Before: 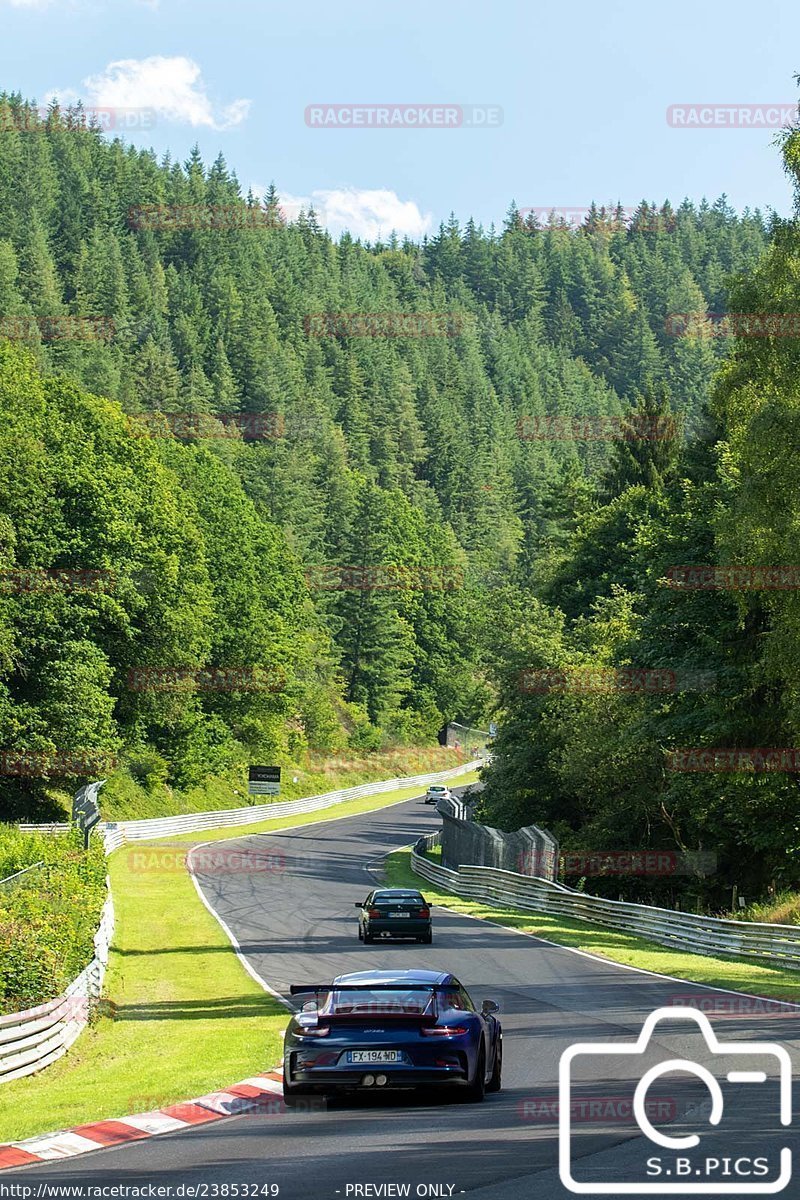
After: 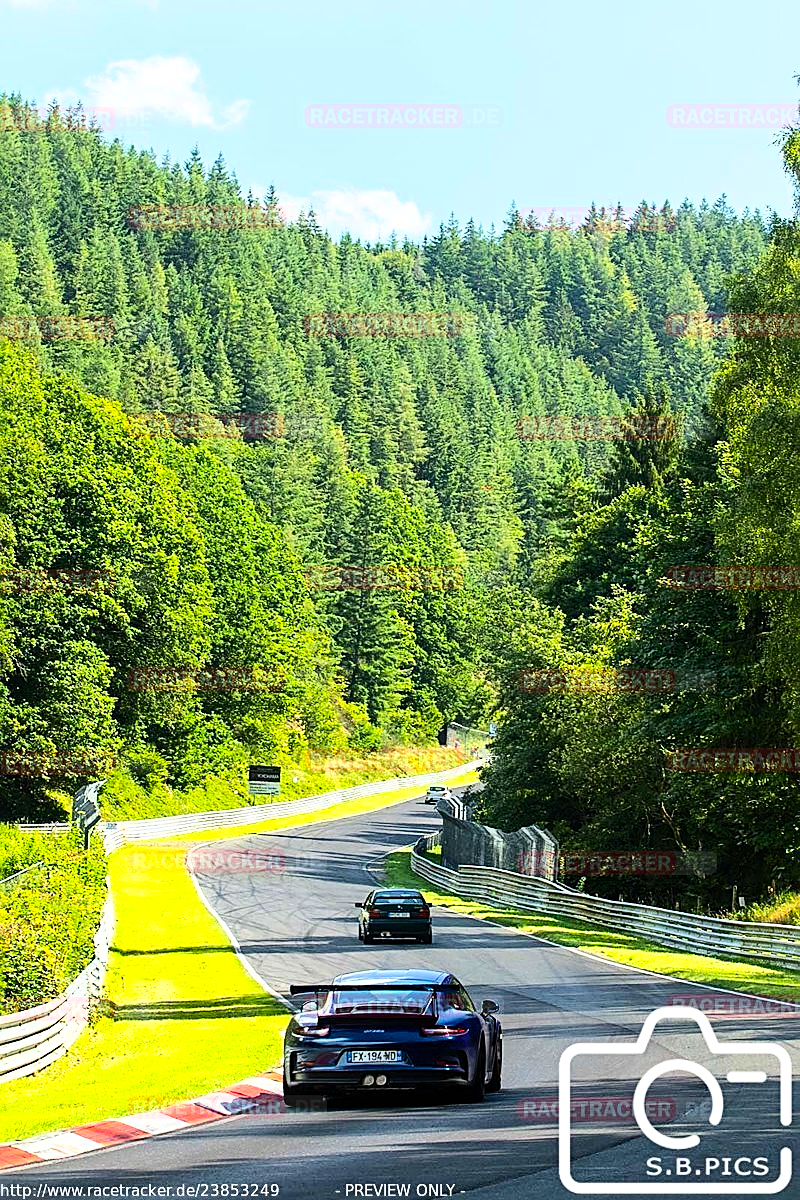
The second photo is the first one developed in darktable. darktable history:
color balance rgb: shadows lift › luminance -9.858%, shadows lift › chroma 0.739%, shadows lift › hue 114.28°, perceptual saturation grading › global saturation 31.082%
base curve: curves: ch0 [(0, 0) (0.028, 0.03) (0.121, 0.232) (0.46, 0.748) (0.859, 0.968) (1, 1)], preserve colors average RGB
contrast brightness saturation: contrast 0.071
sharpen: on, module defaults
